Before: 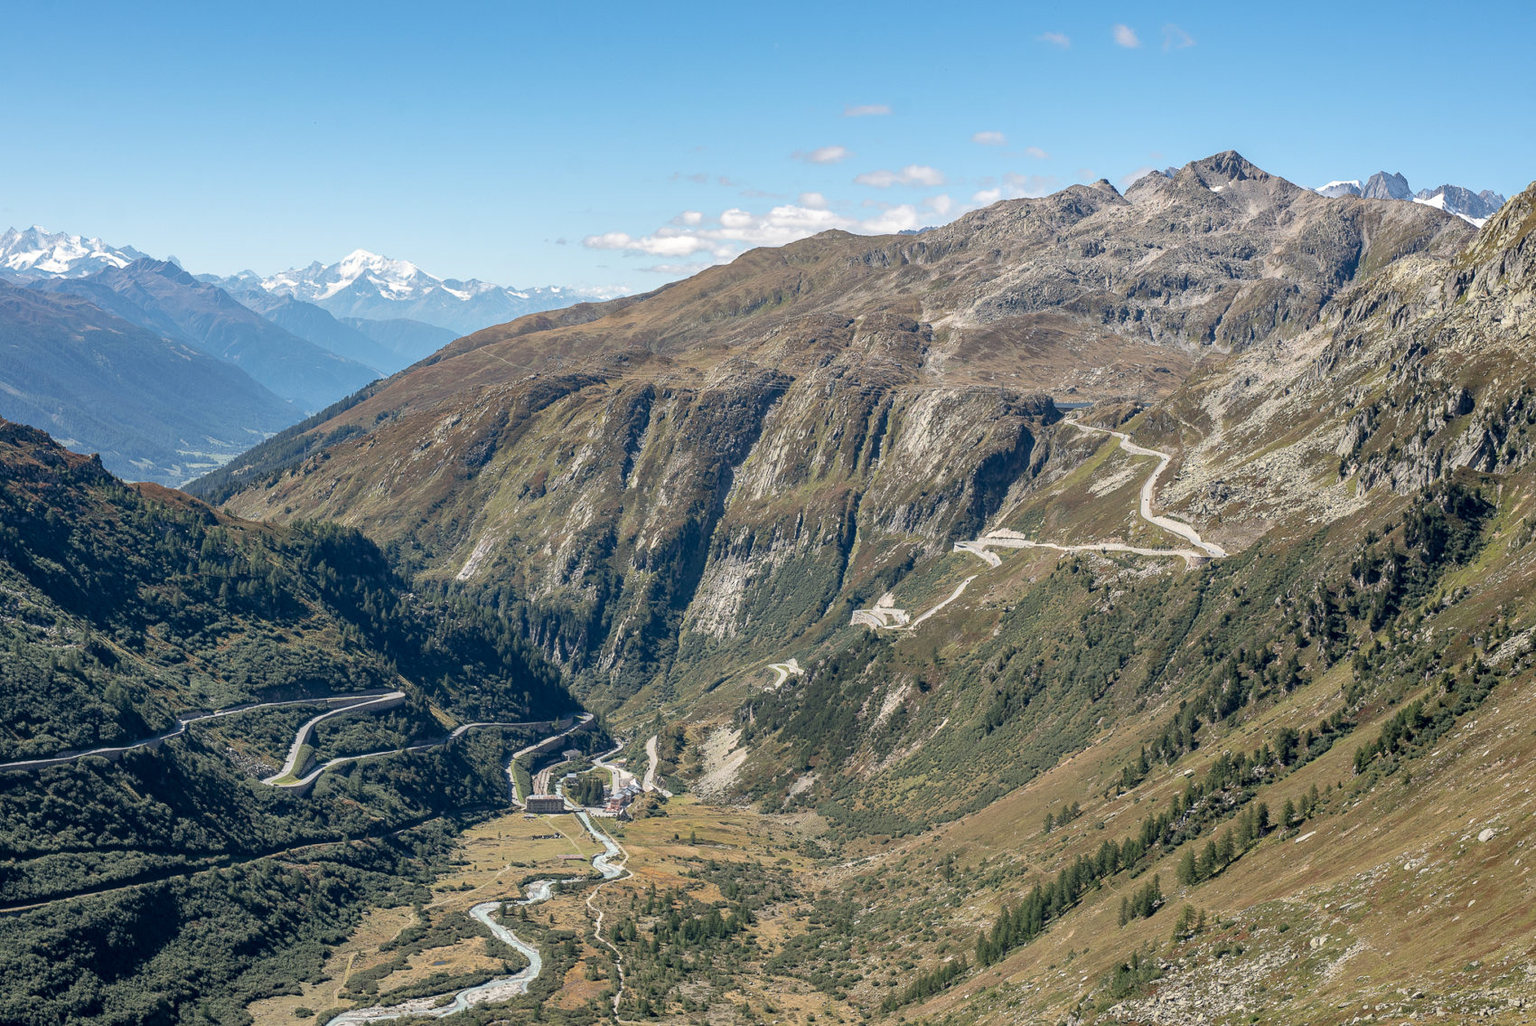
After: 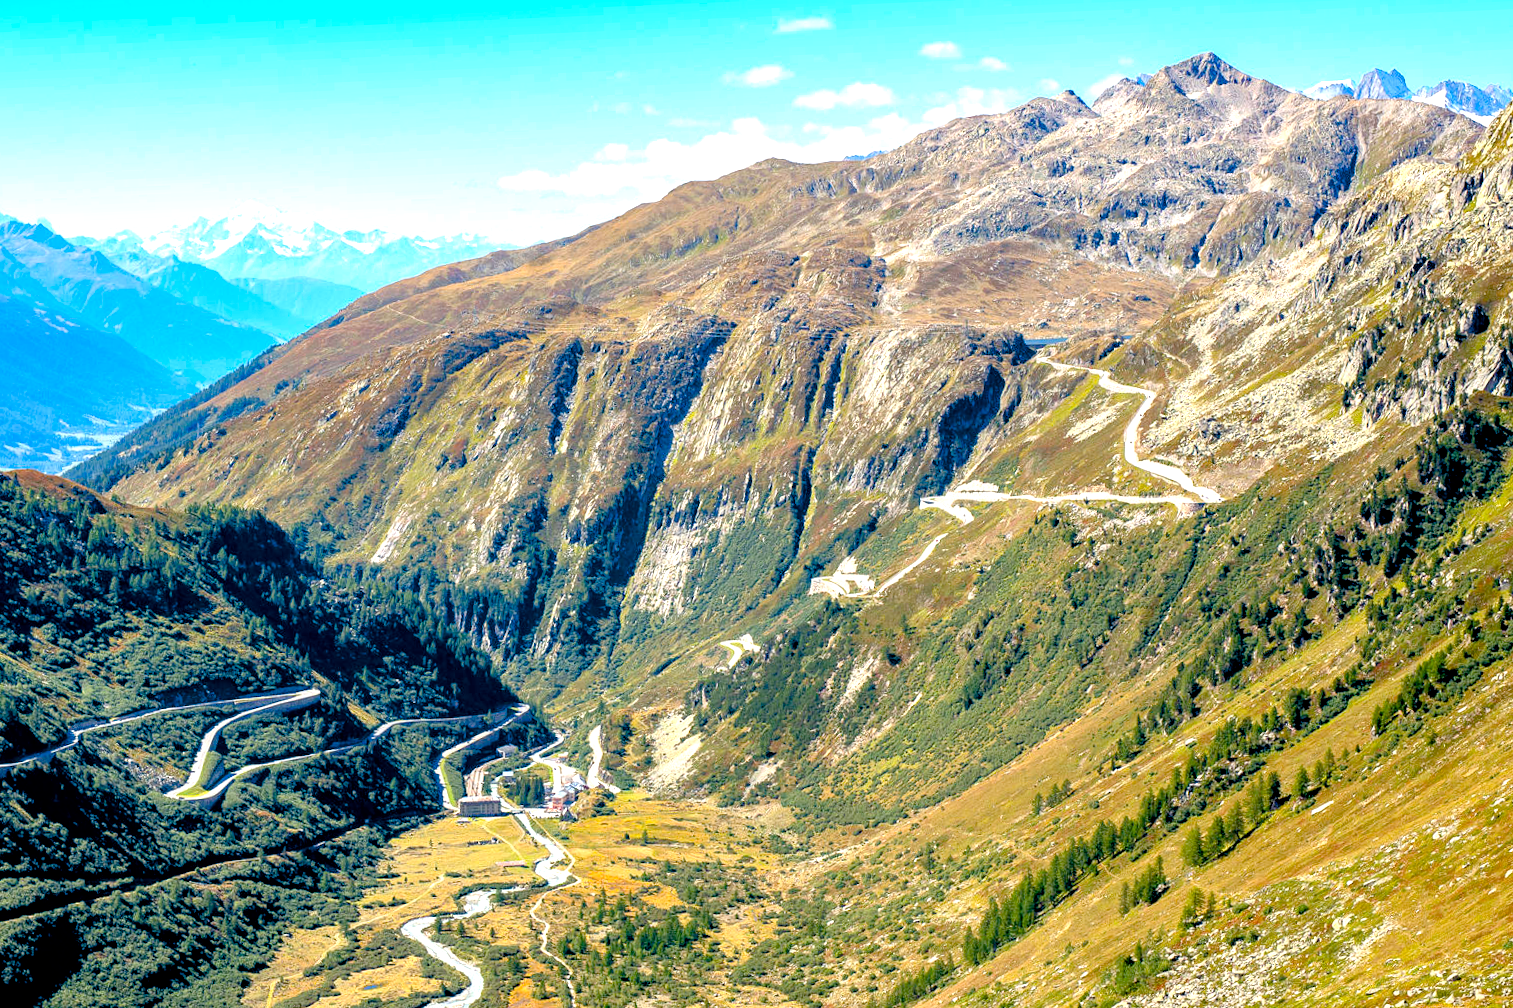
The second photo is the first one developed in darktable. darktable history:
crop and rotate: angle 2.4°, left 5.484%, top 5.691%
exposure: black level correction 0.01, exposure 1 EV, compensate highlight preservation false
color balance rgb: power › hue 75.4°, linear chroma grading › global chroma 49.728%, perceptual saturation grading › global saturation 34.809%, perceptual saturation grading › highlights -29.86%, perceptual saturation grading › shadows 35.661%, global vibrance 9.636%
